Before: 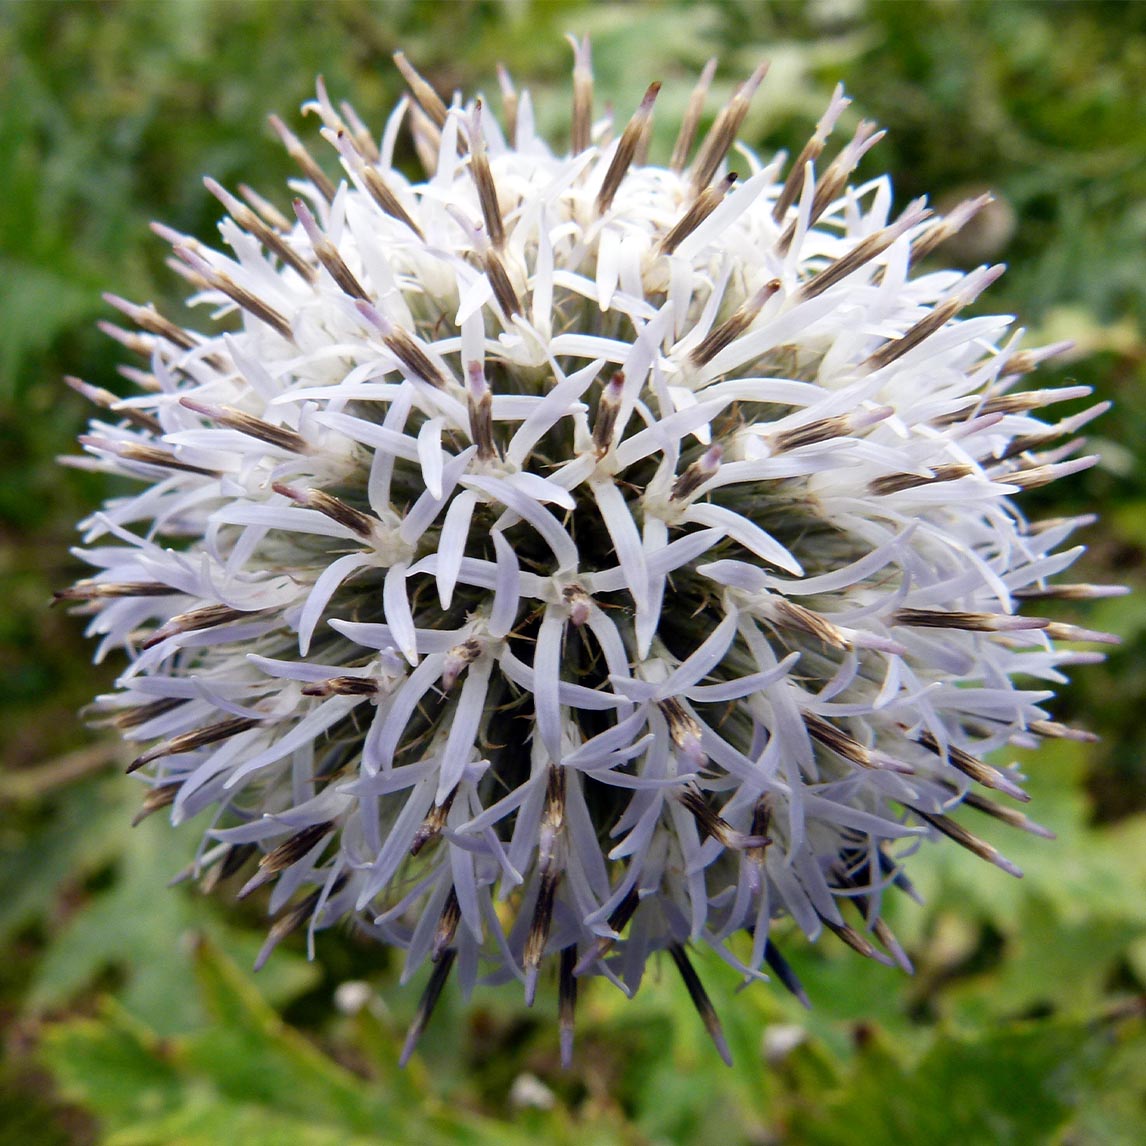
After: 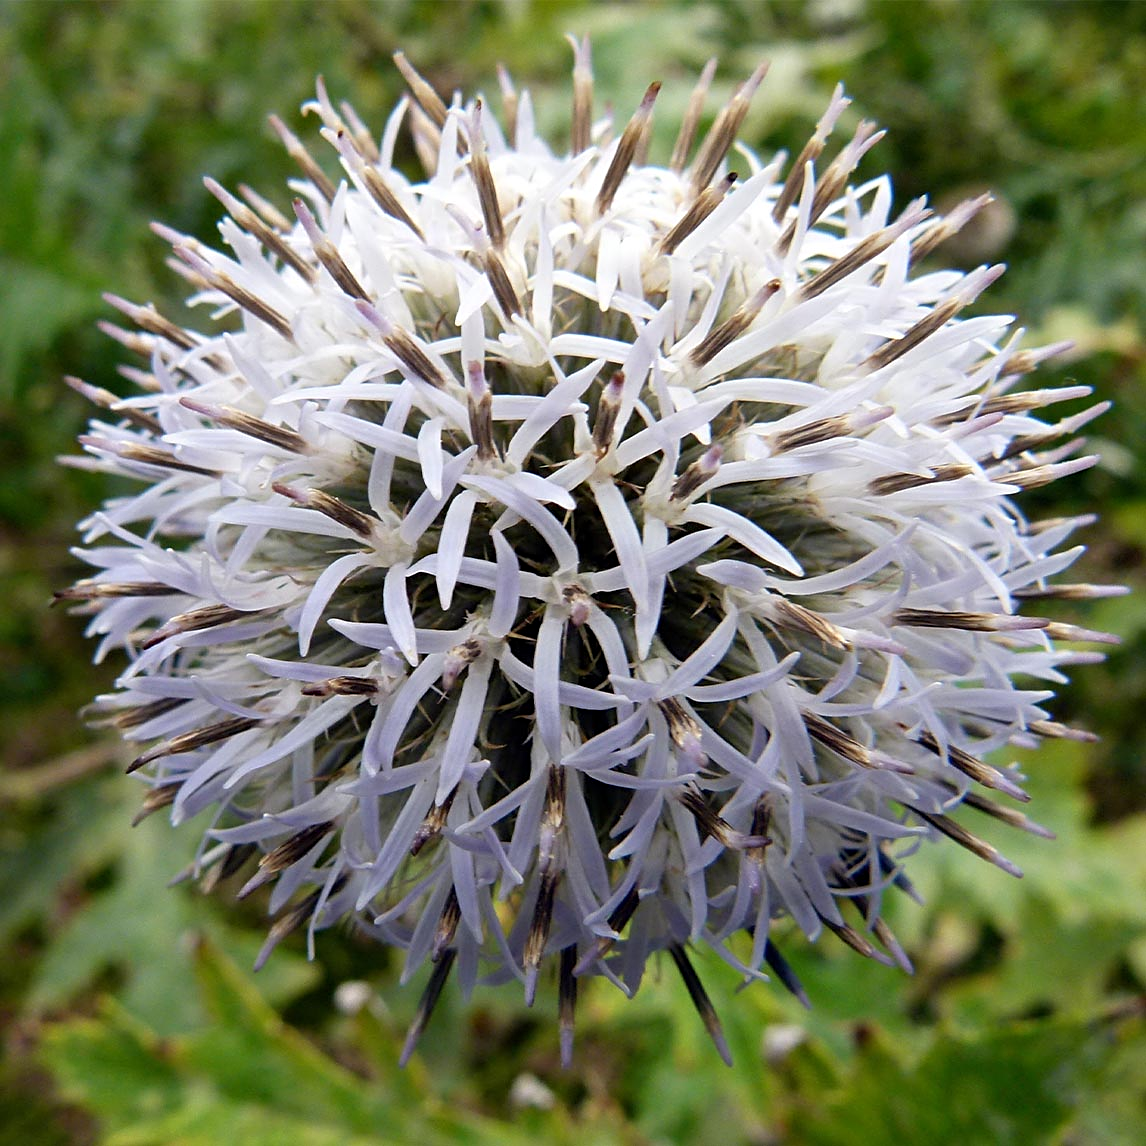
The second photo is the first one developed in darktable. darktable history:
sharpen: radius 2.477, amount 0.324
